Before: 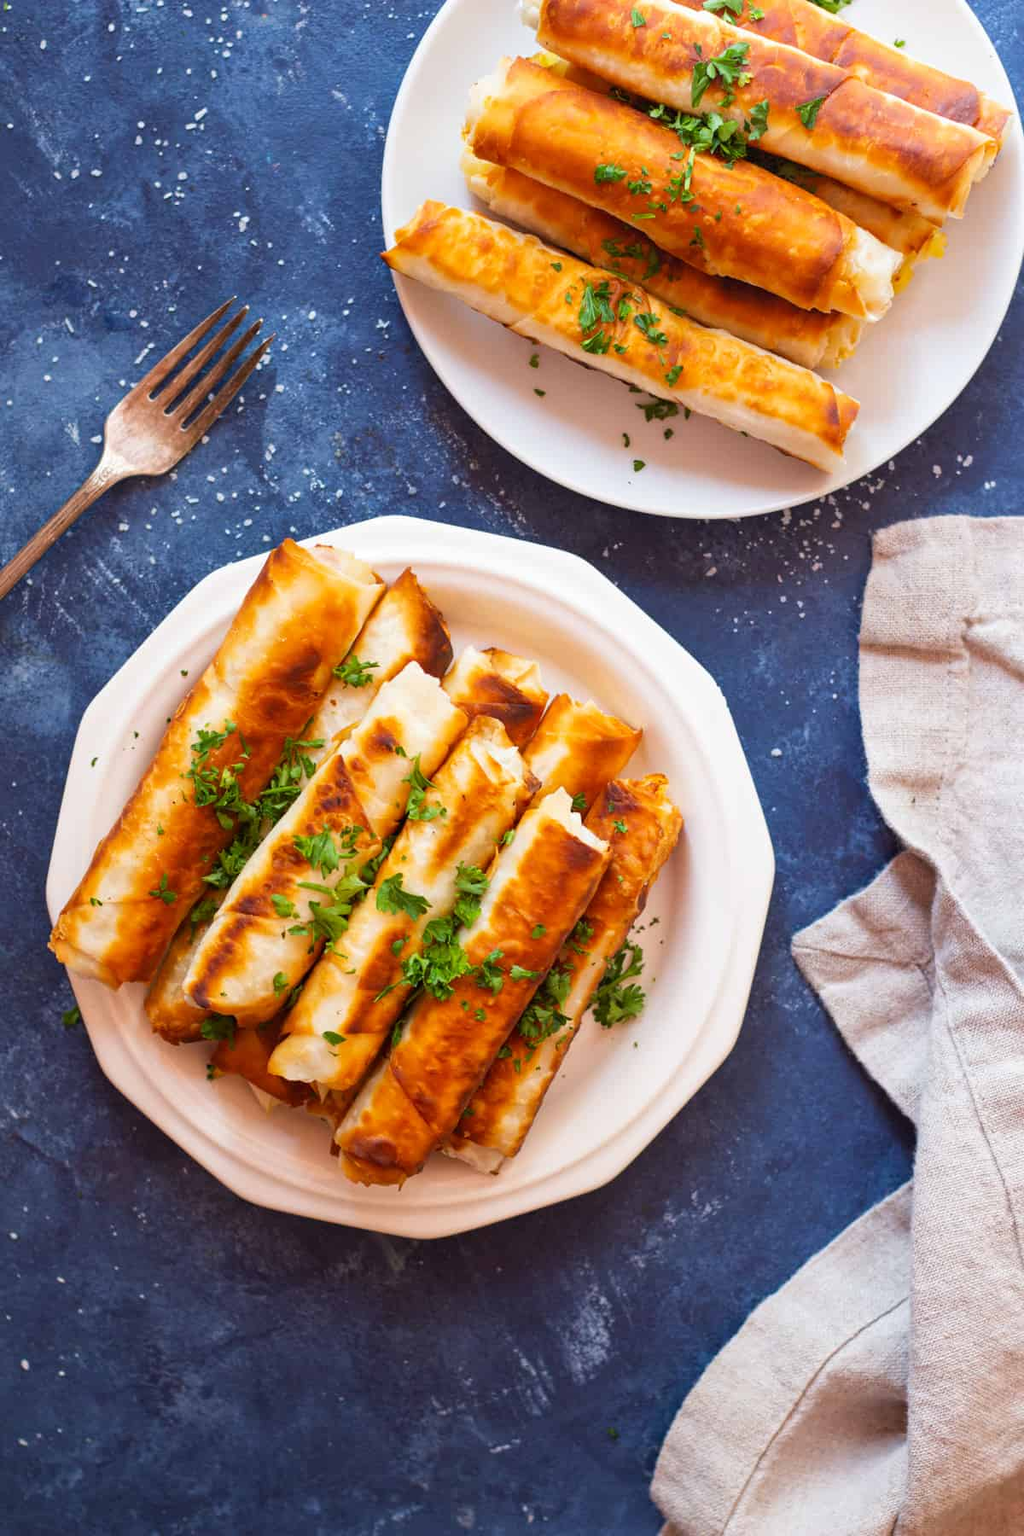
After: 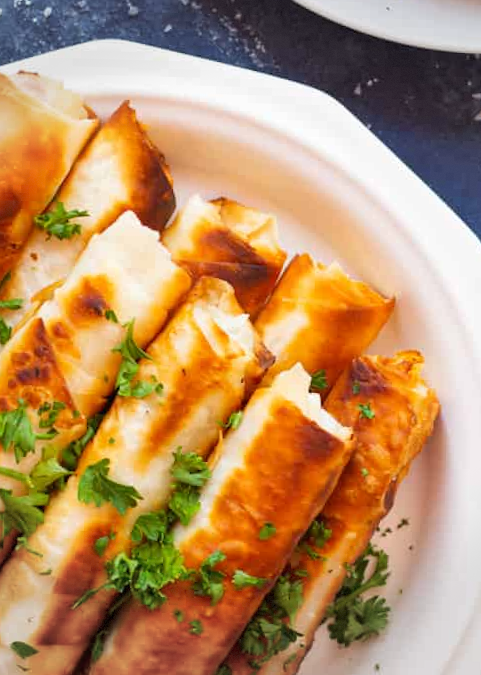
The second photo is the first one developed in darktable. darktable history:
crop: left 30%, top 30%, right 30%, bottom 30%
rotate and perspective: rotation 1.57°, crop left 0.018, crop right 0.982, crop top 0.039, crop bottom 0.961
vignetting: fall-off start 91%, fall-off radius 39.39%, brightness -0.182, saturation -0.3, width/height ratio 1.219, shape 1.3, dithering 8-bit output, unbound false
